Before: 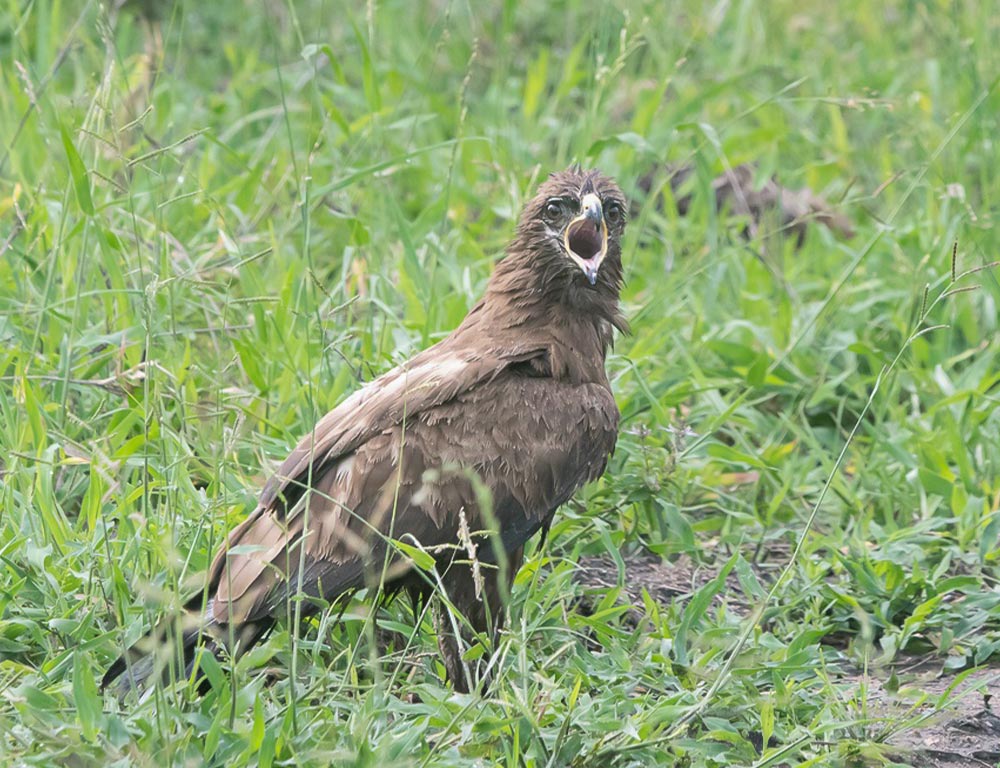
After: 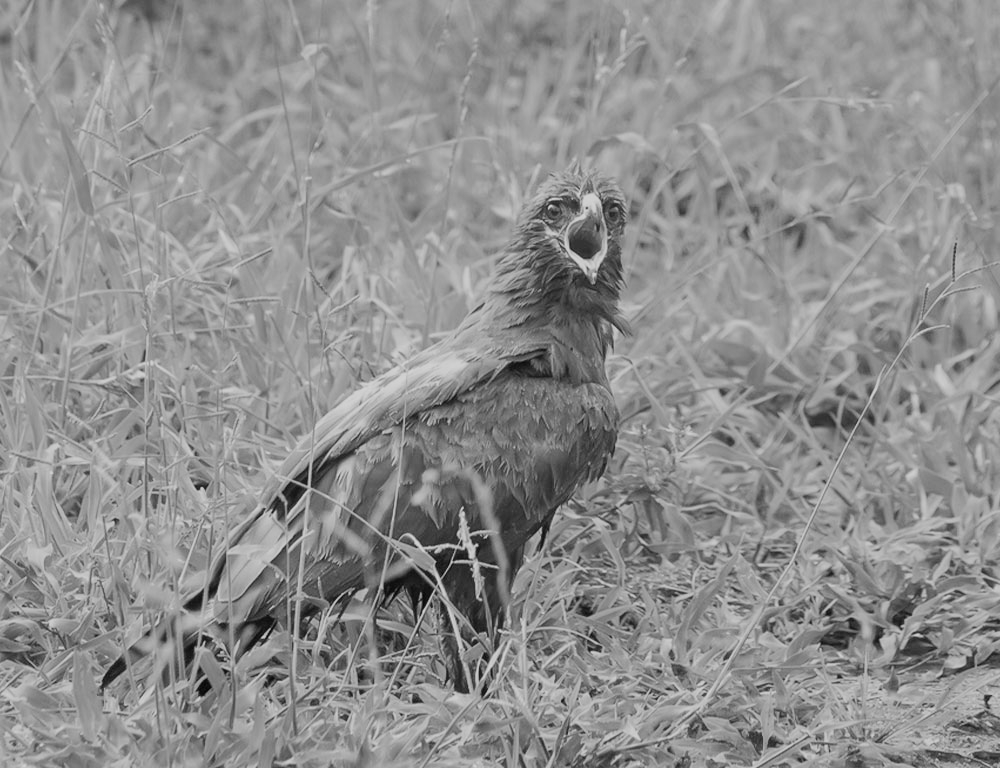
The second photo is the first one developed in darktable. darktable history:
color correction: highlights b* 0.014, saturation 2.14
color calibration: output gray [0.22, 0.42, 0.37, 0], illuminant as shot in camera, x 0.358, y 0.373, temperature 4628.91 K
filmic rgb: black relative exposure -16 EV, white relative exposure 6.07 EV, hardness 5.23
velvia: on, module defaults
